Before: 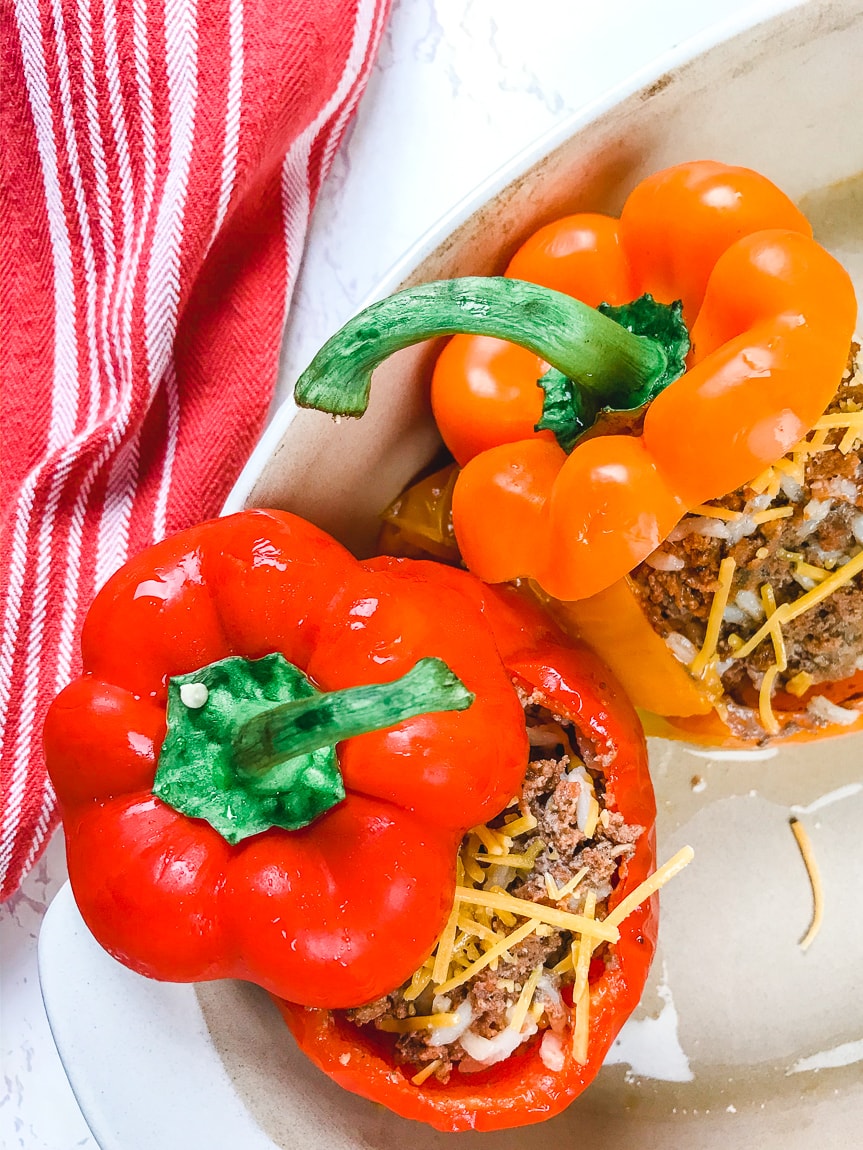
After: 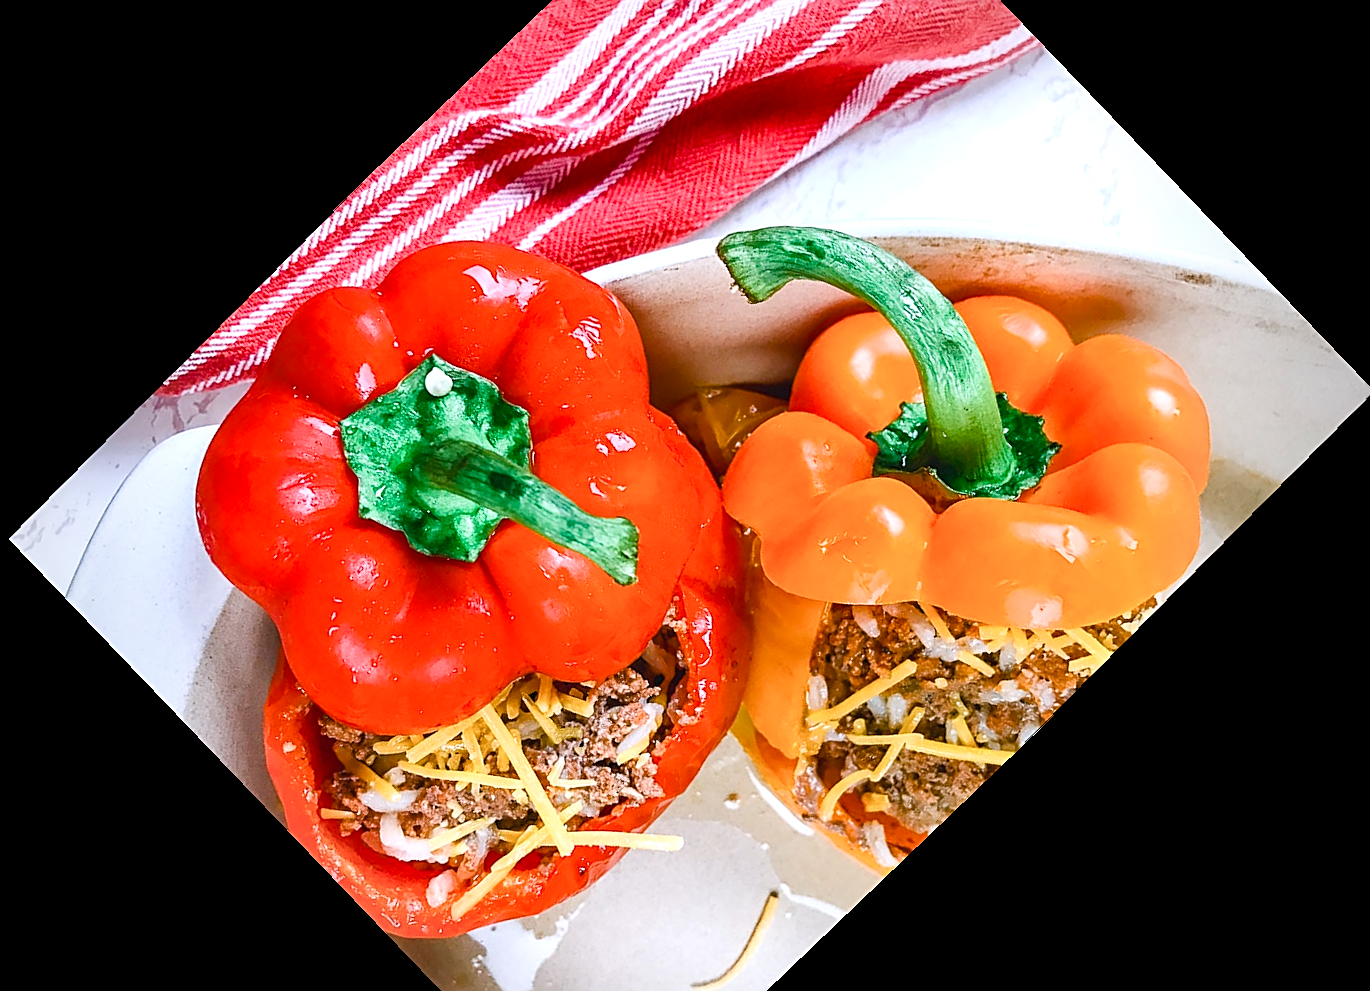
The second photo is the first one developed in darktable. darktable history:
crop and rotate: angle -46.26°, top 16.234%, right 0.912%, bottom 11.704%
rotate and perspective: rotation -1.42°, crop left 0.016, crop right 0.984, crop top 0.035, crop bottom 0.965
color calibration: illuminant as shot in camera, x 0.358, y 0.373, temperature 4628.91 K
color balance rgb: linear chroma grading › shadows 32%, linear chroma grading › global chroma -2%, linear chroma grading › mid-tones 4%, perceptual saturation grading › global saturation -2%, perceptual saturation grading › highlights -8%, perceptual saturation grading › mid-tones 8%, perceptual saturation grading › shadows 4%, perceptual brilliance grading › highlights 8%, perceptual brilliance grading › mid-tones 4%, perceptual brilliance grading › shadows 2%, global vibrance 16%, saturation formula JzAzBz (2021)
sharpen: on, module defaults
vignetting: fall-off start 67.15%, brightness -0.442, saturation -0.691, width/height ratio 1.011, unbound false
local contrast: mode bilateral grid, contrast 20, coarseness 50, detail 120%, midtone range 0.2
